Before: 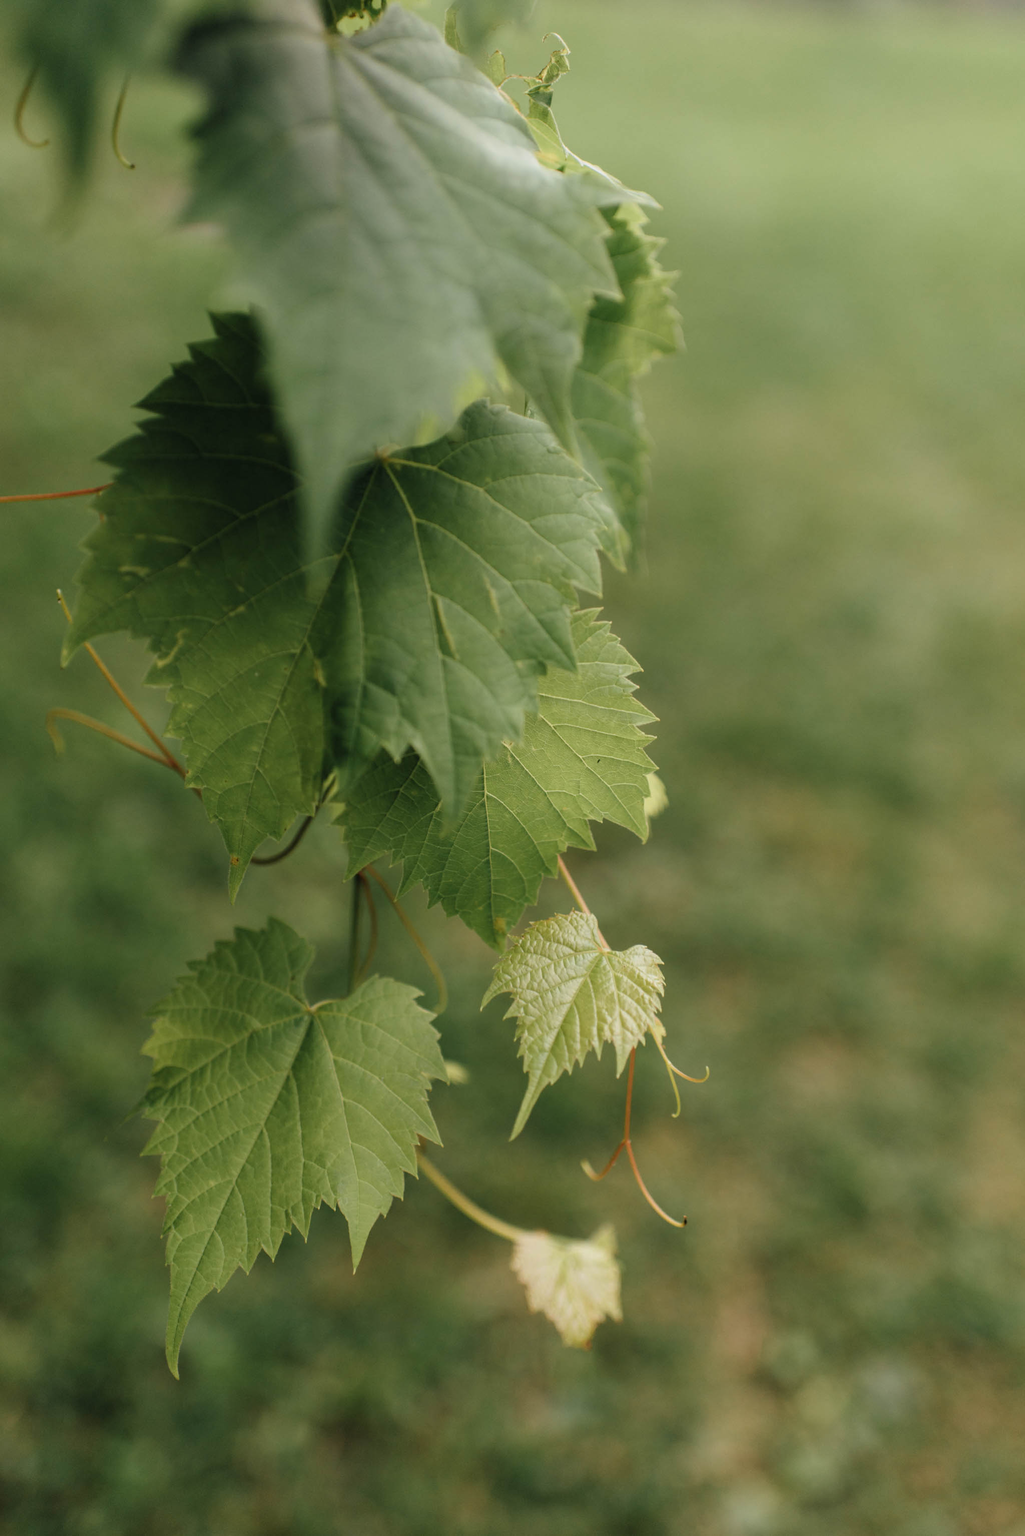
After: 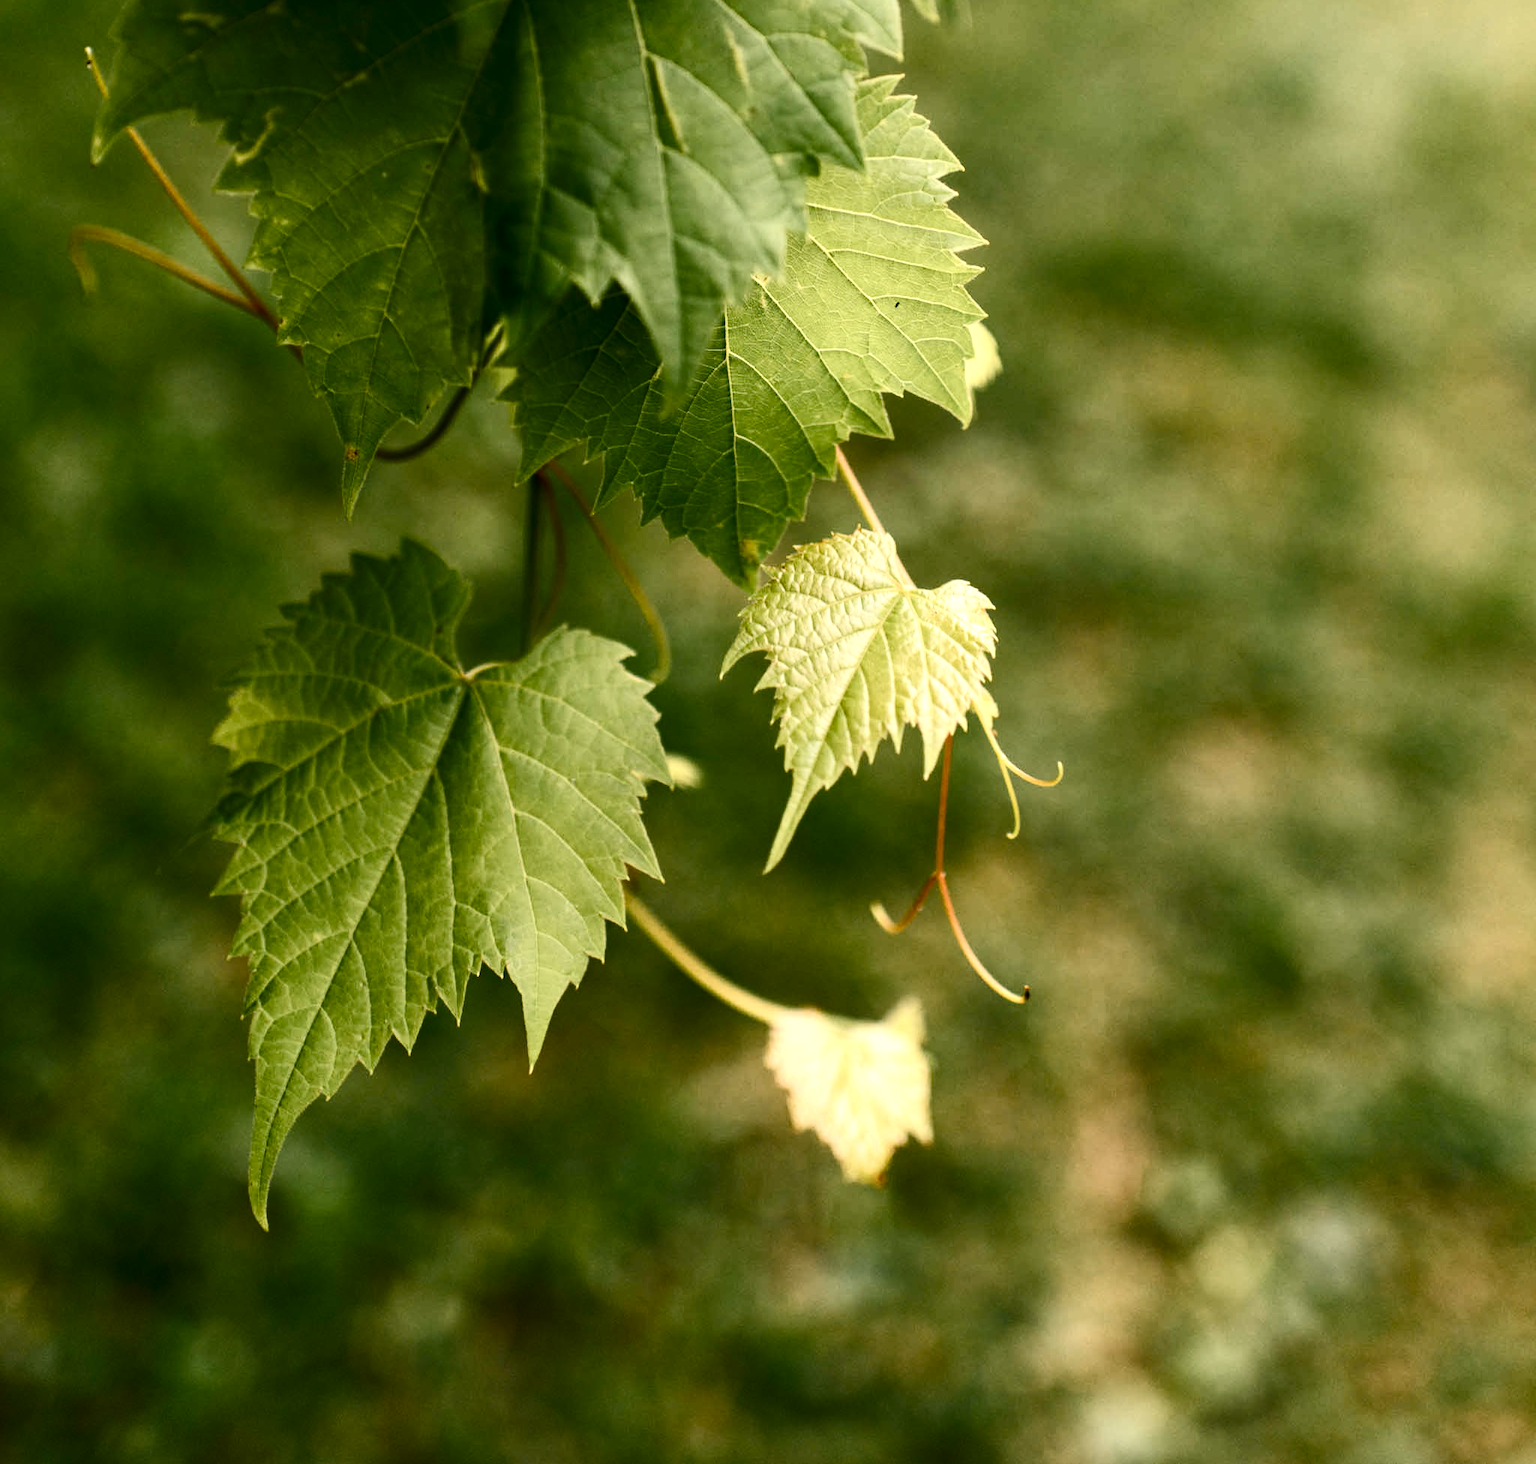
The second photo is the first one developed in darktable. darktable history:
contrast brightness saturation: contrast 0.222
crop and rotate: top 36.331%
tone equalizer: -8 EV -0.724 EV, -7 EV -0.734 EV, -6 EV -0.575 EV, -5 EV -0.411 EV, -3 EV 0.371 EV, -2 EV 0.6 EV, -1 EV 0.682 EV, +0 EV 0.744 EV, edges refinement/feathering 500, mask exposure compensation -1.57 EV, preserve details no
color balance rgb: highlights gain › chroma 1.426%, highlights gain › hue 50.72°, linear chroma grading › global chroma -0.554%, perceptual saturation grading › global saturation 20%, perceptual saturation grading › highlights -25.035%, perceptual saturation grading › shadows 49.411%, perceptual brilliance grading › global brilliance 1.406%, perceptual brilliance grading › highlights 8.349%, perceptual brilliance grading › shadows -4.153%
